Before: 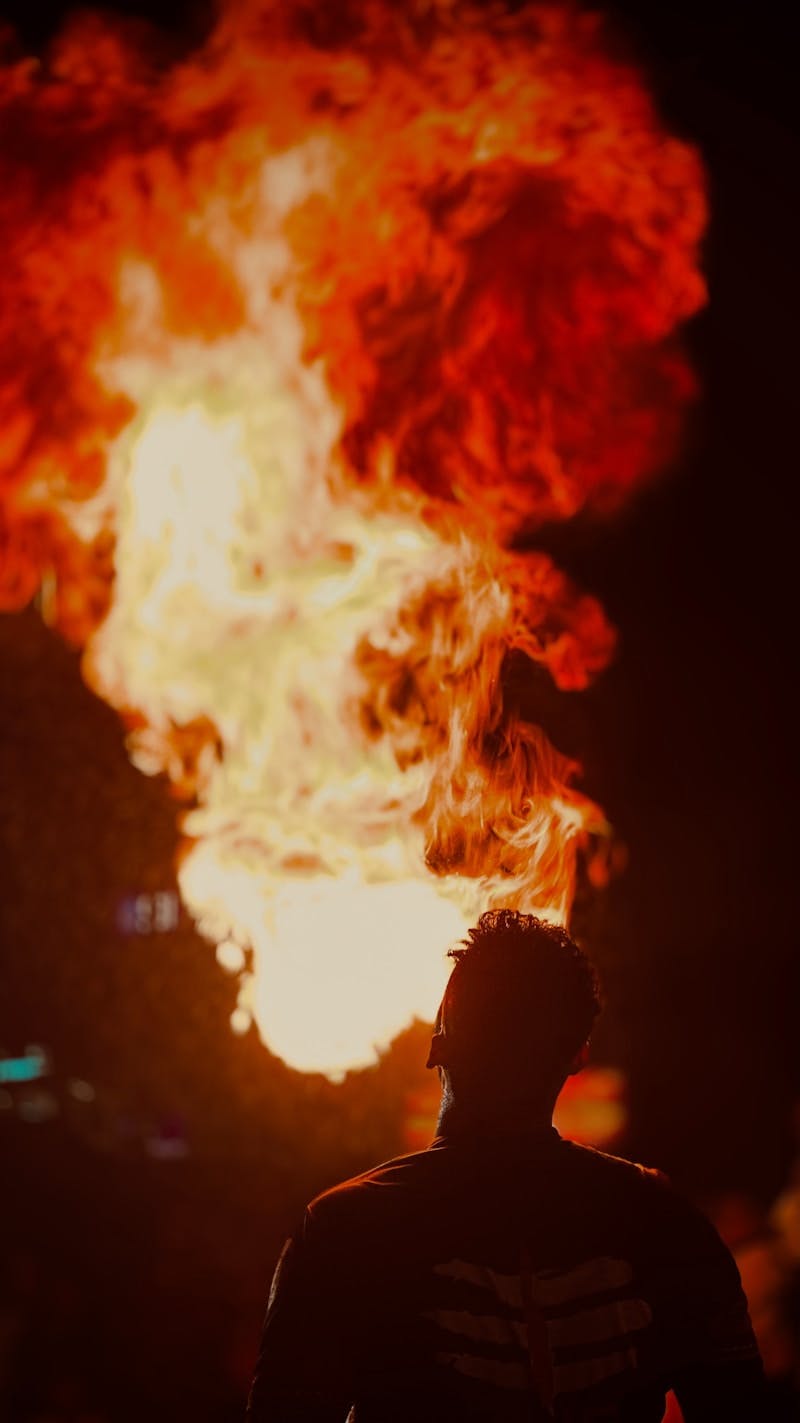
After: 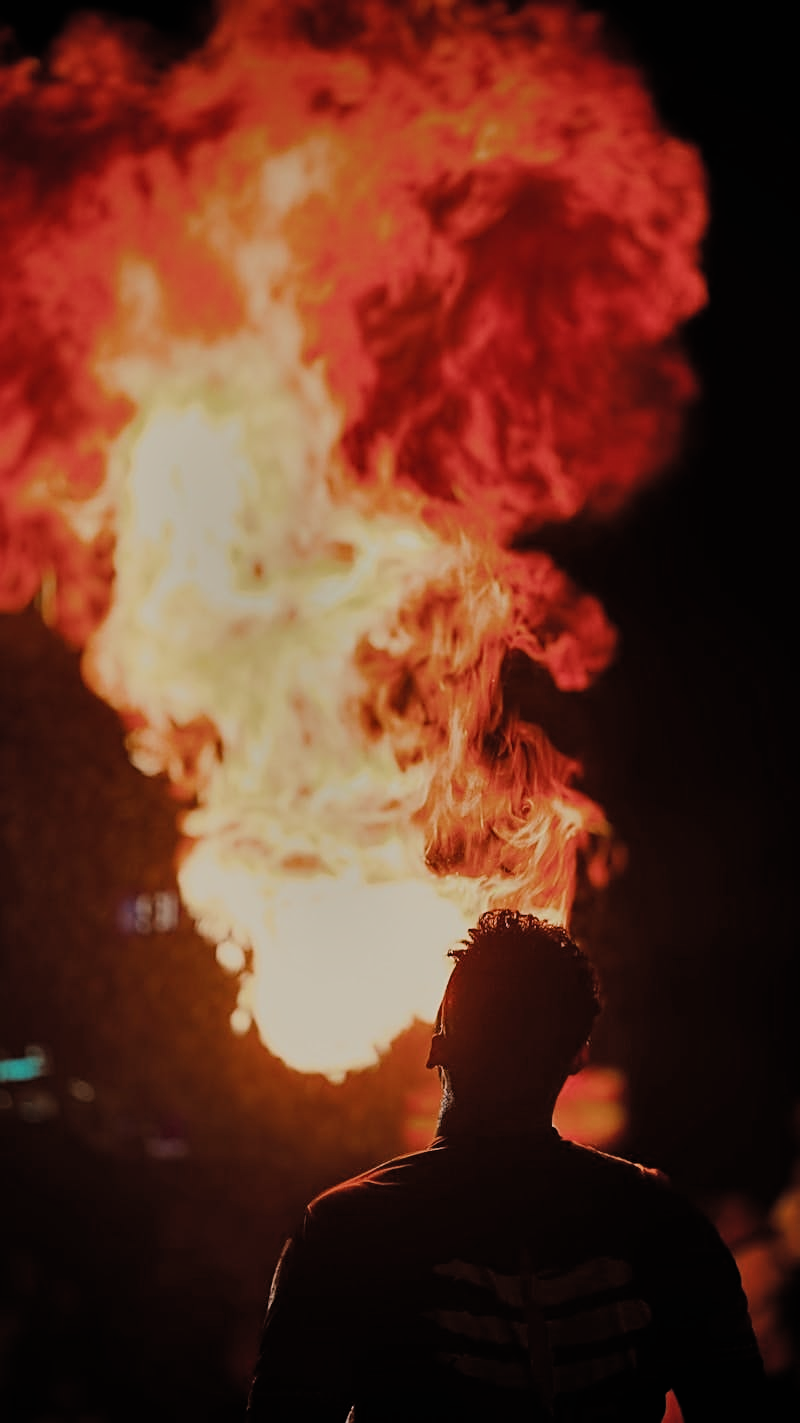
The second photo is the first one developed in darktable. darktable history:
filmic rgb: black relative exposure -7.65 EV, white relative exposure 4.56 EV, threshold 5.94 EV, hardness 3.61, contrast 1.05, color science v4 (2020), enable highlight reconstruction true
shadows and highlights: shadows 20.92, highlights -81.77, soften with gaussian
sharpen: on, module defaults
